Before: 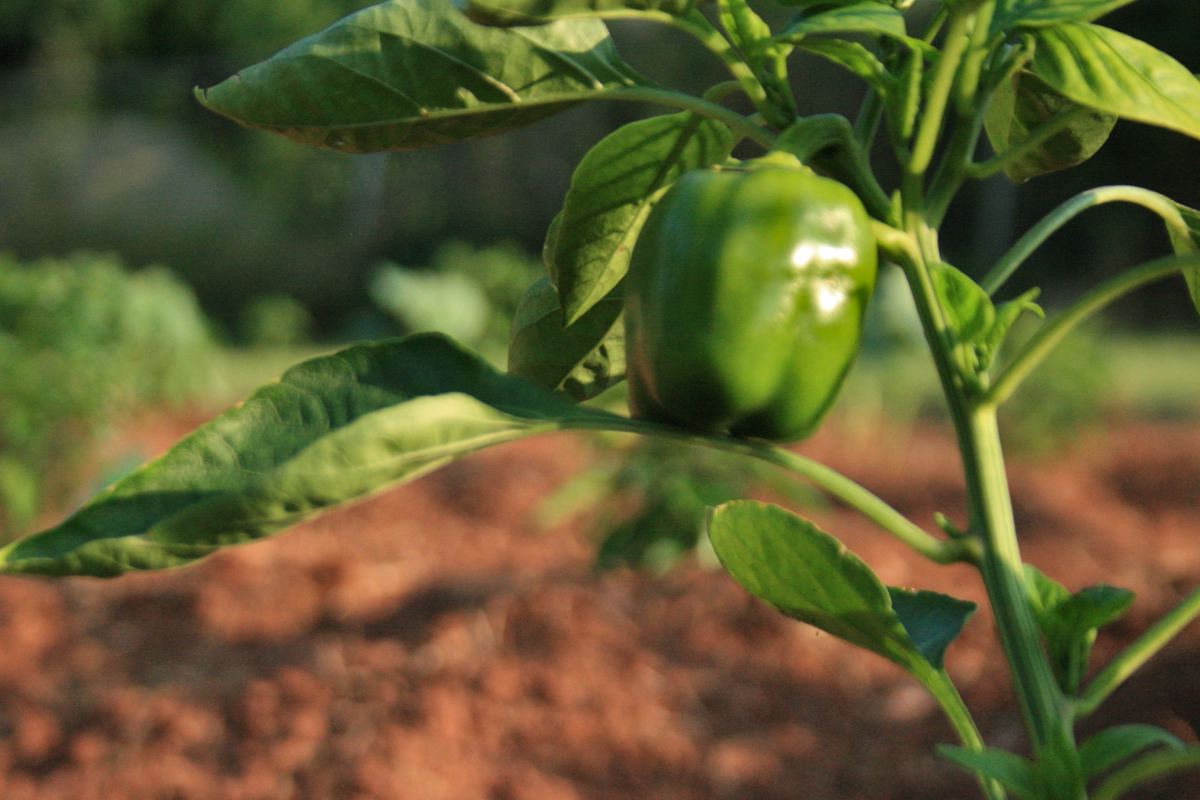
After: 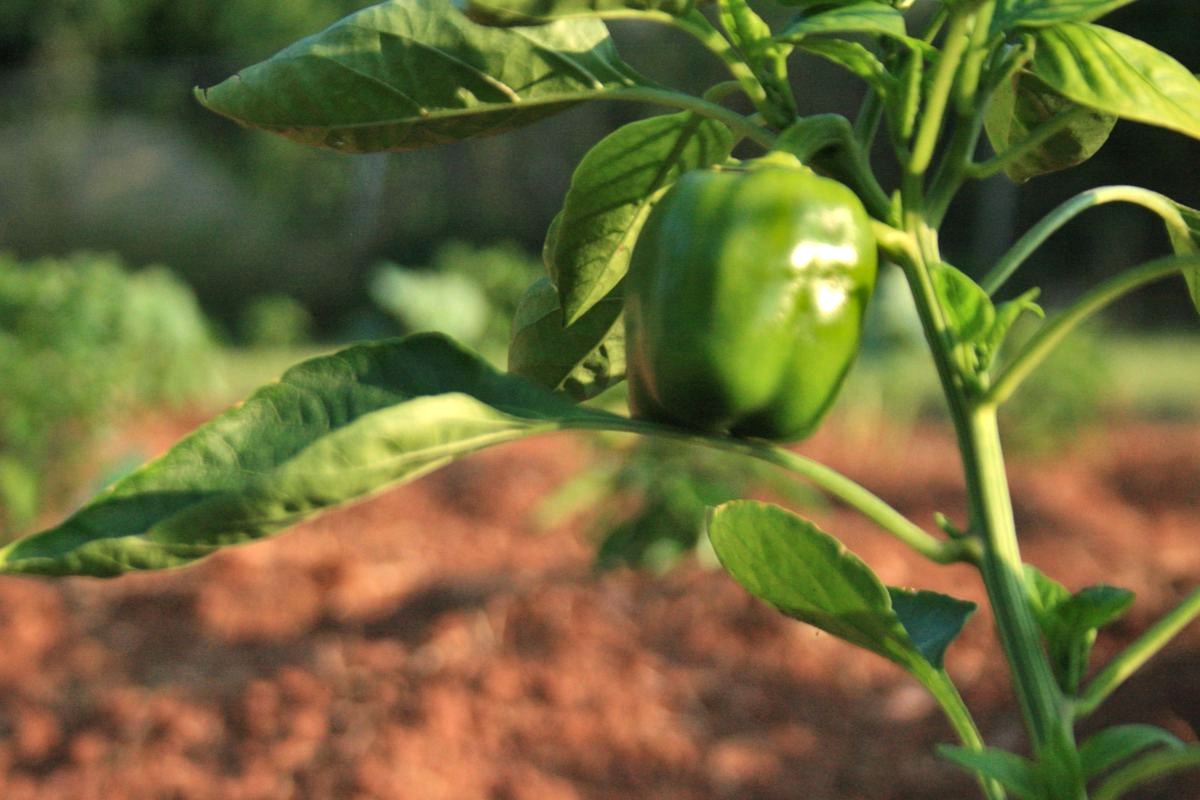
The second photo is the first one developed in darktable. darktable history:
exposure: exposure 0.401 EV, compensate highlight preservation false
